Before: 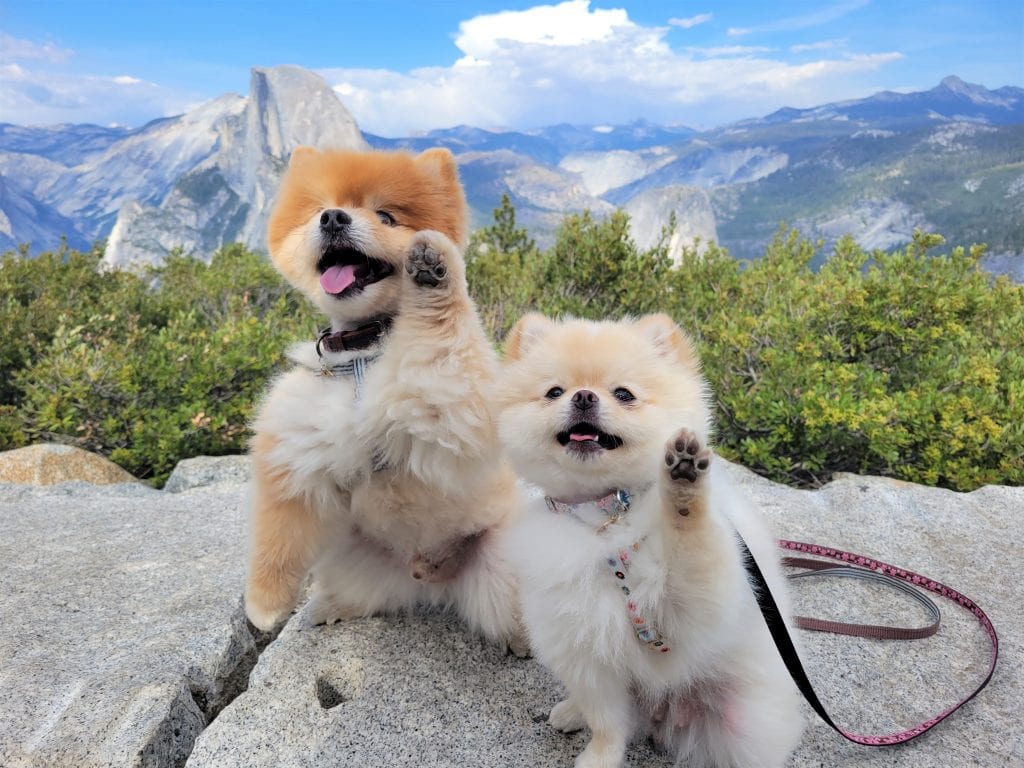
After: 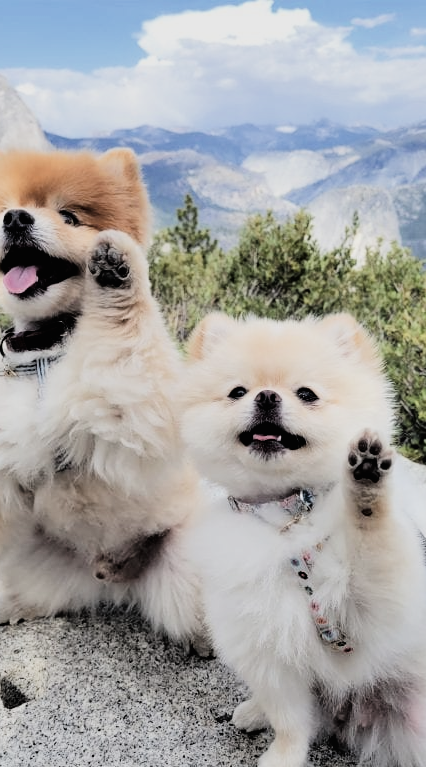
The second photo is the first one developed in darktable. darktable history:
tone curve: curves: ch0 [(0, 0.01) (0.052, 0.045) (0.136, 0.133) (0.29, 0.332) (0.453, 0.531) (0.676, 0.751) (0.89, 0.919) (1, 1)]; ch1 [(0, 0) (0.094, 0.081) (0.285, 0.299) (0.385, 0.403) (0.446, 0.443) (0.495, 0.496) (0.544, 0.552) (0.589, 0.612) (0.722, 0.728) (1, 1)]; ch2 [(0, 0) (0.257, 0.217) (0.43, 0.421) (0.498, 0.507) (0.531, 0.544) (0.56, 0.579) (0.625, 0.642) (1, 1)], color space Lab, linked channels, preserve colors none
contrast brightness saturation: contrast 0.104, saturation -0.351
crop: left 31.008%, right 27.293%
filmic rgb: black relative exposure -5.05 EV, white relative exposure 3.97 EV, hardness 2.9, contrast 1.3, highlights saturation mix -11.13%
shadows and highlights: soften with gaussian
